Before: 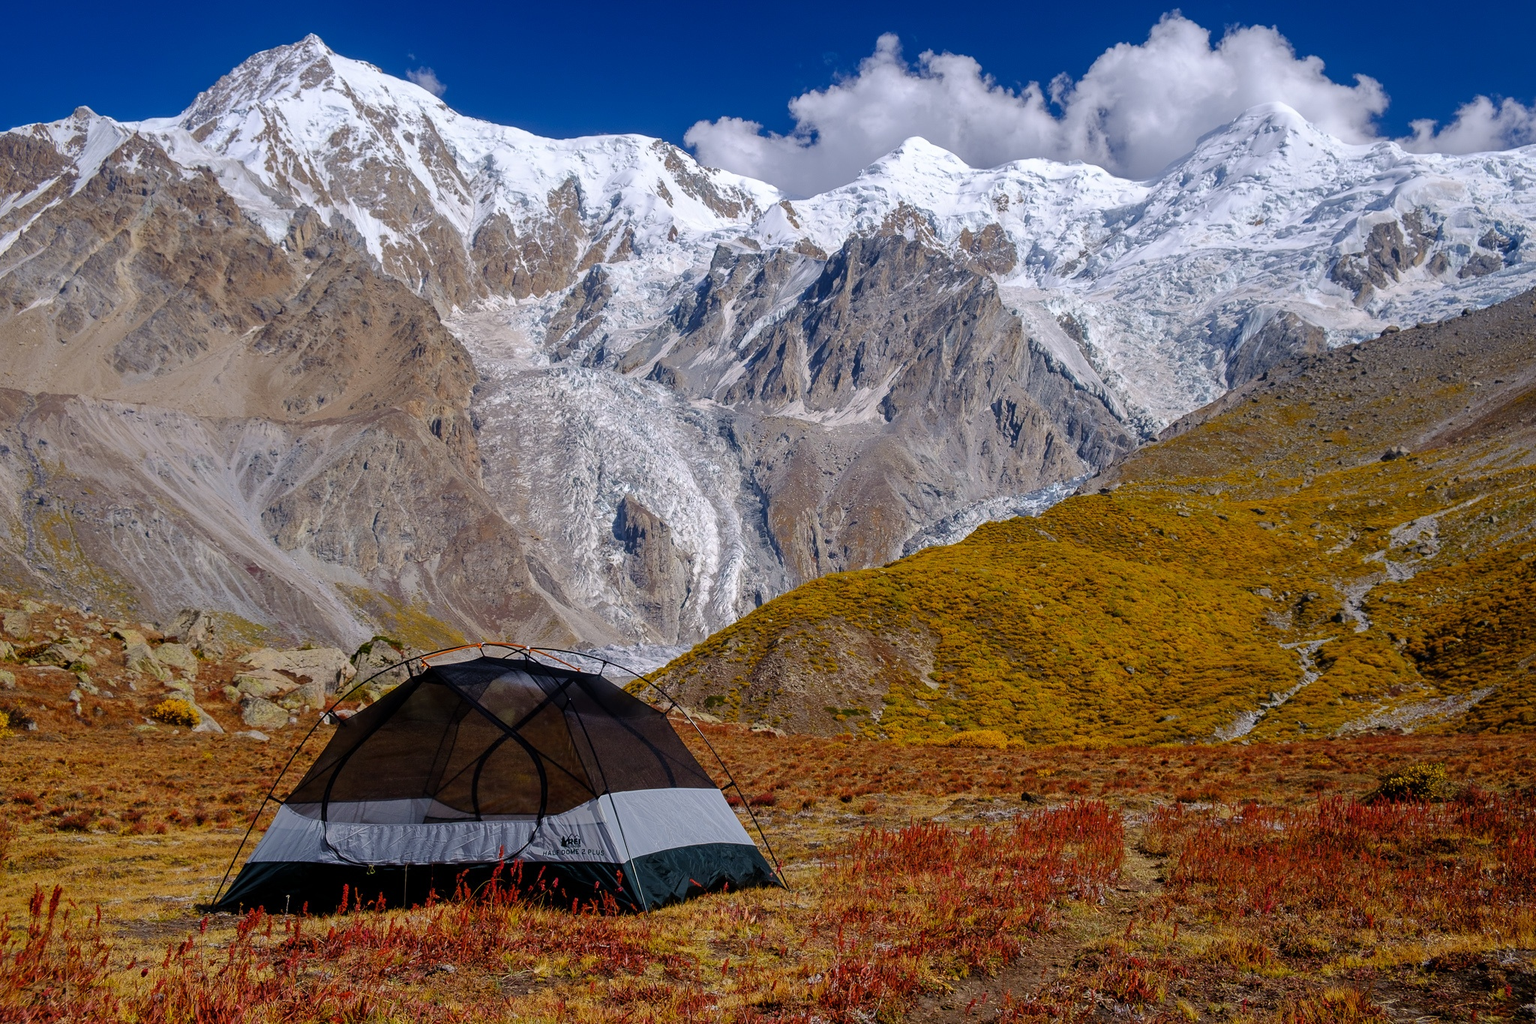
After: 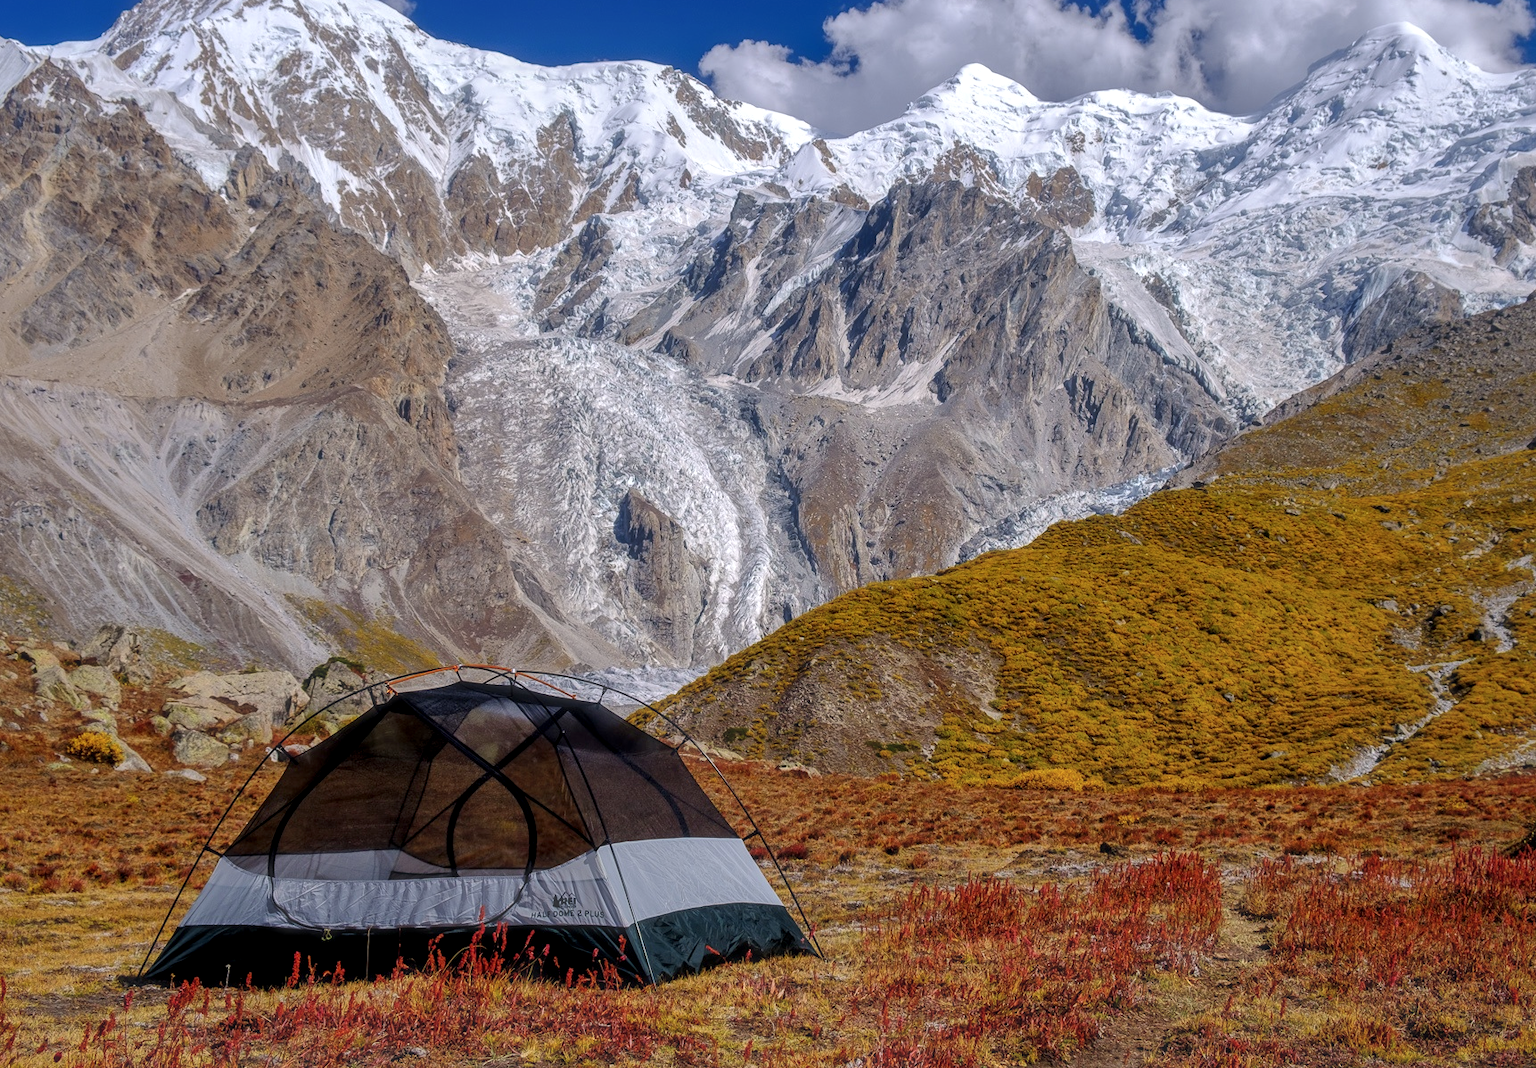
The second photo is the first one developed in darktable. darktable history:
shadows and highlights: on, module defaults
haze removal: strength -0.09, compatibility mode true, adaptive false
exposure: compensate highlight preservation false
local contrast: detail 130%
crop: left 6.285%, top 8.156%, right 9.542%, bottom 3.935%
